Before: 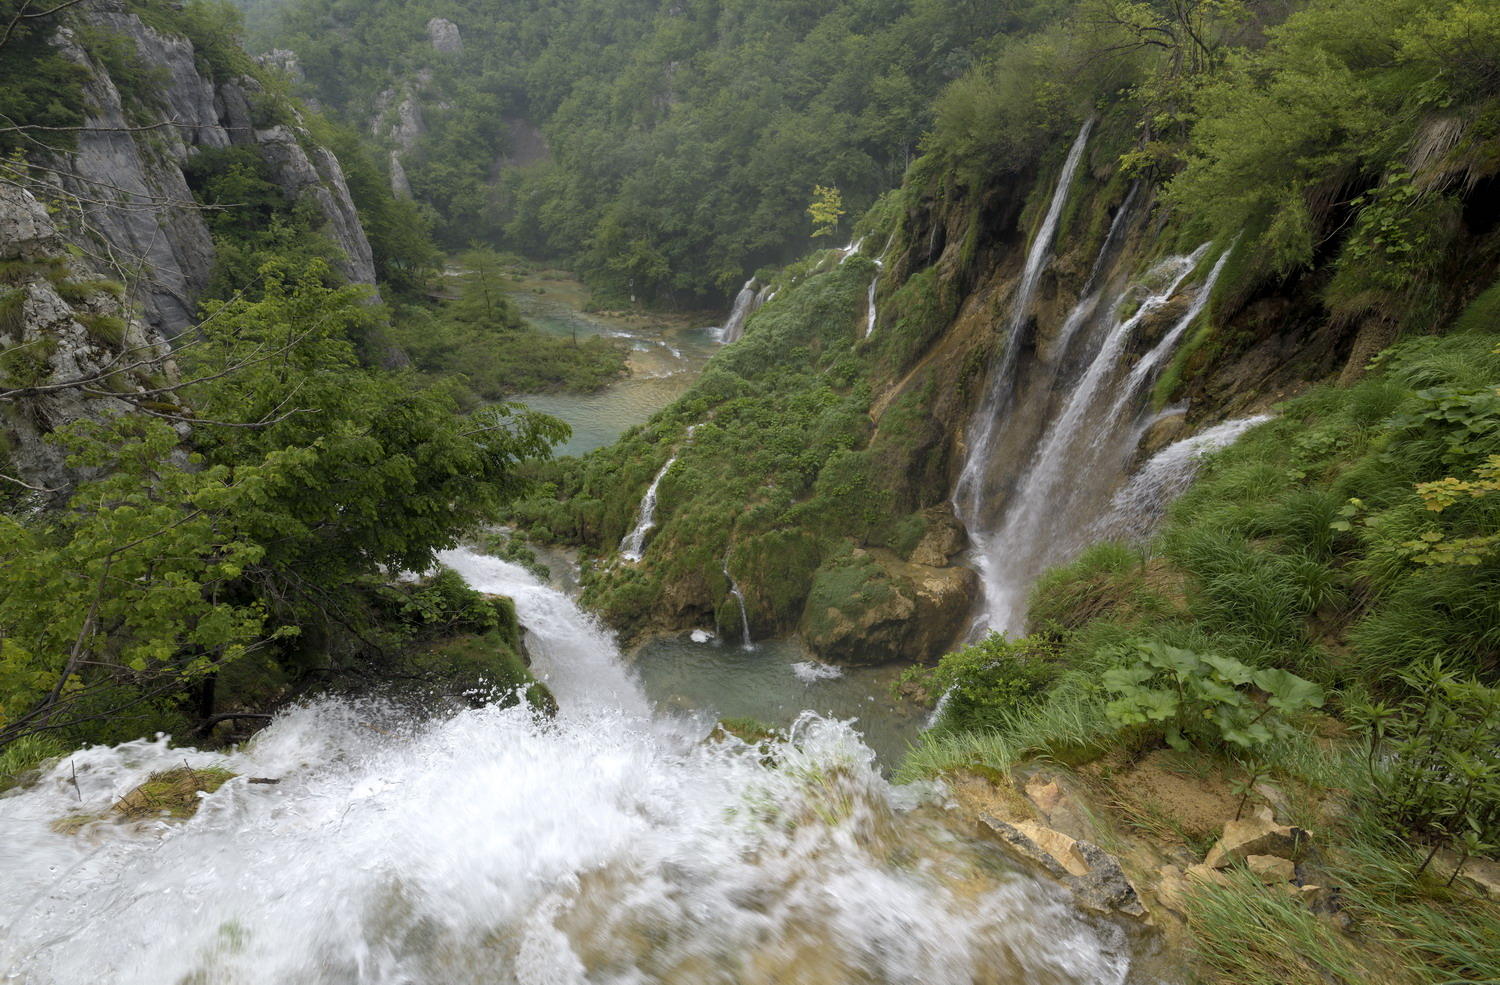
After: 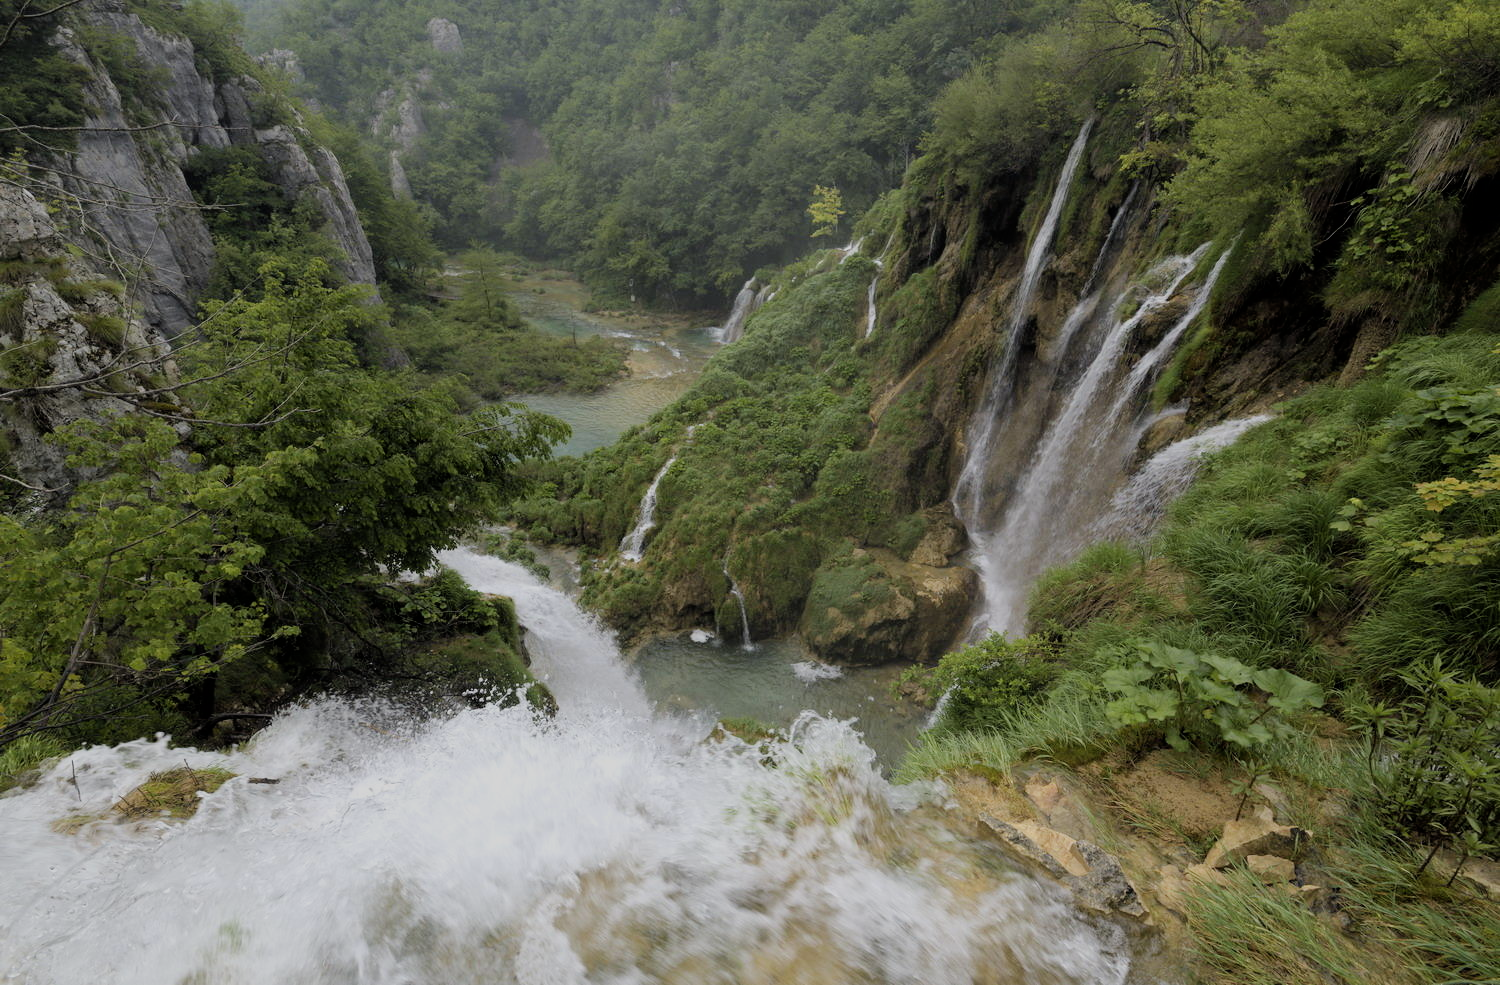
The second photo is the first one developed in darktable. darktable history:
contrast brightness saturation: saturation -0.04
filmic rgb: black relative exposure -7.65 EV, white relative exposure 4.56 EV, hardness 3.61
